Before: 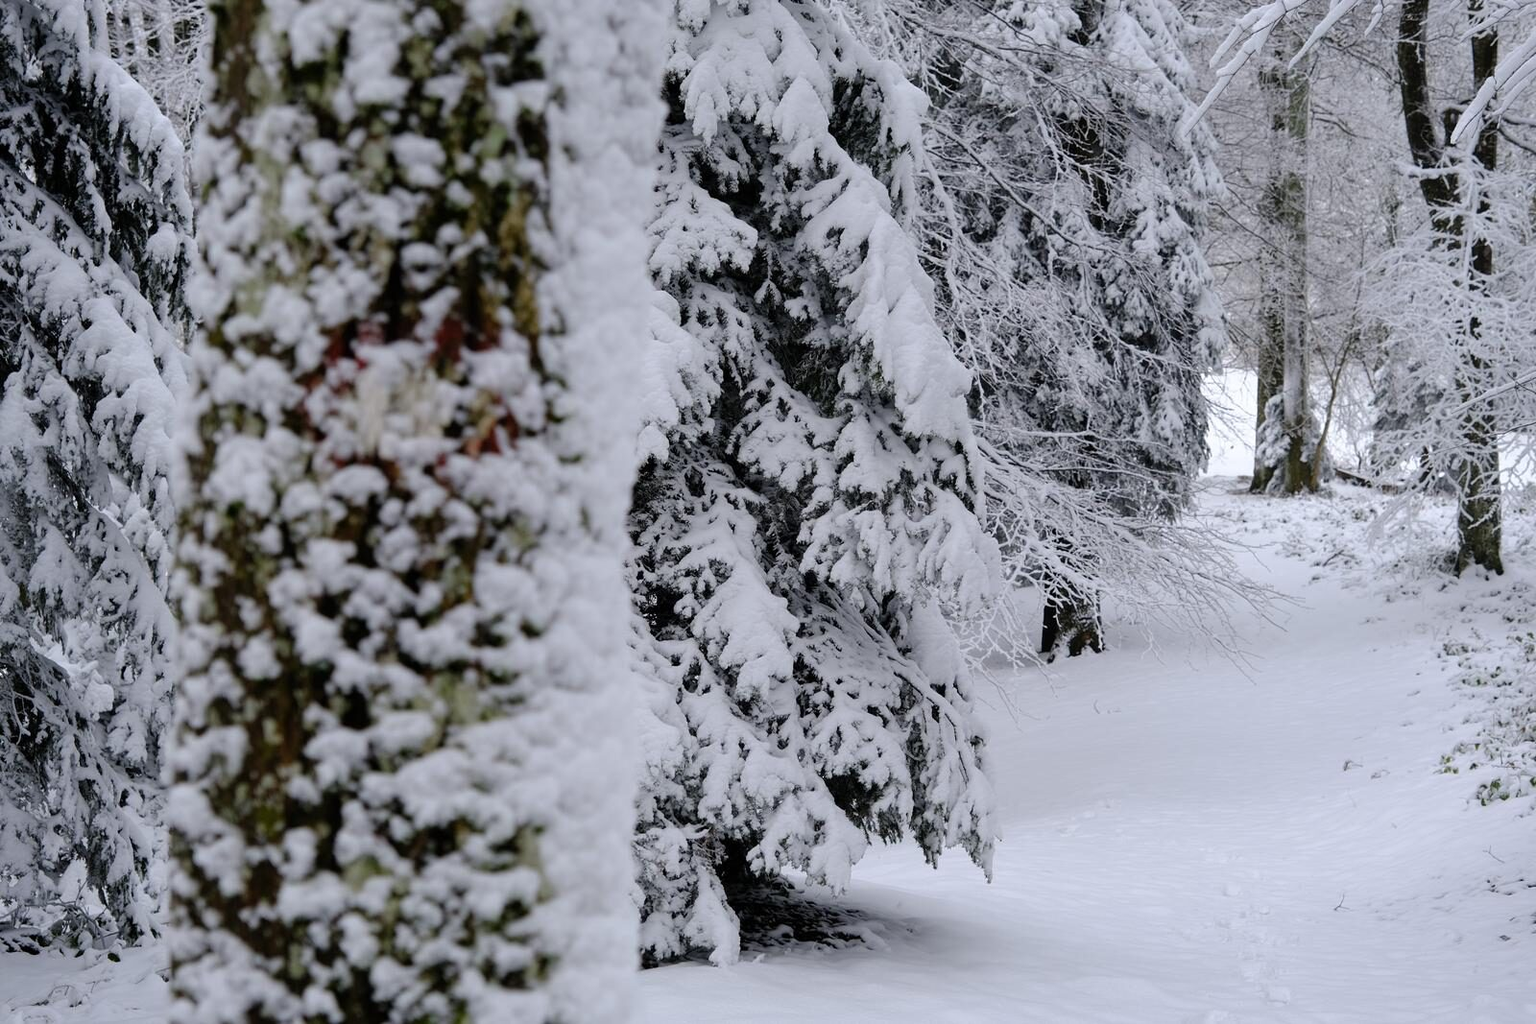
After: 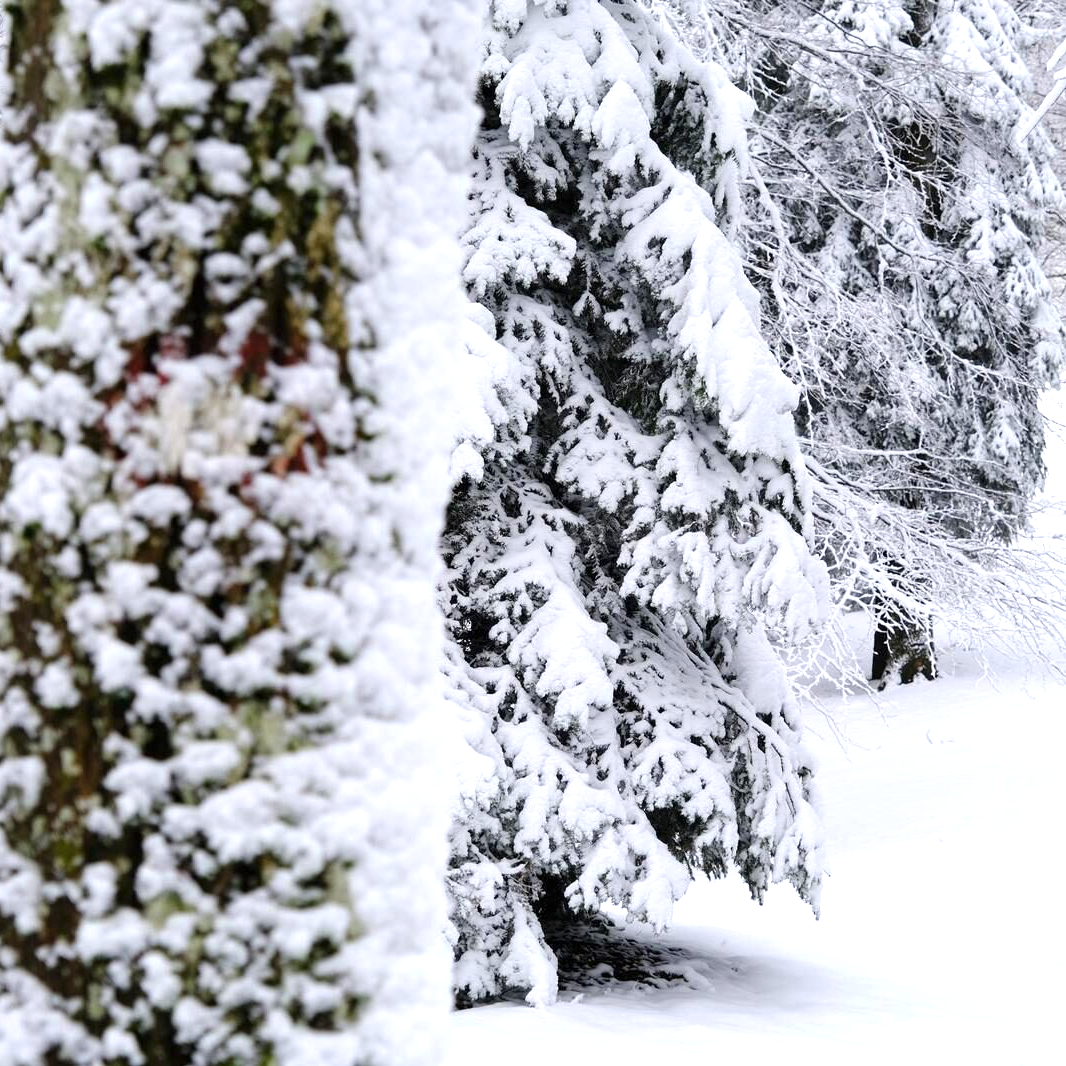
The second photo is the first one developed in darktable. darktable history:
crop and rotate: left 13.409%, right 19.924%
exposure: exposure 1 EV, compensate highlight preservation false
